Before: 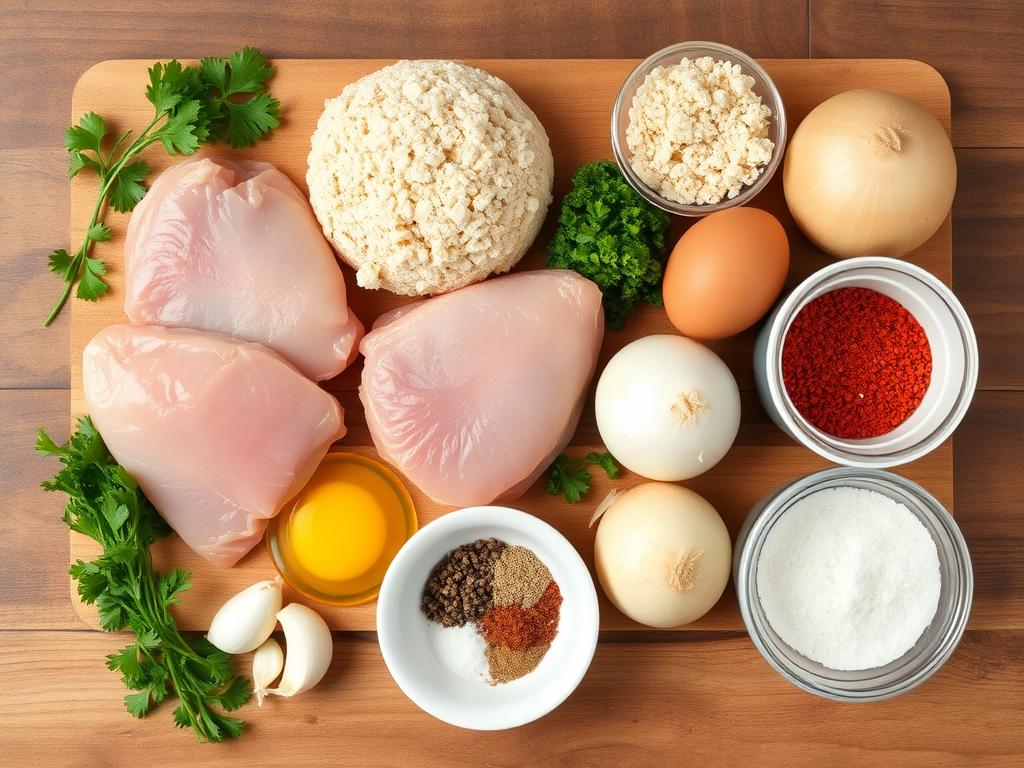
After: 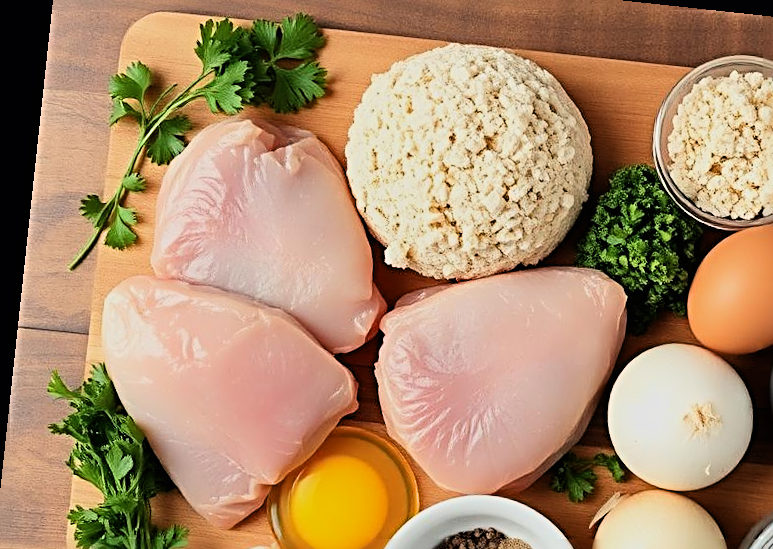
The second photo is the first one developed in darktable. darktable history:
crop and rotate: angle -6.15°, left 2.024%, top 6.863%, right 27.666%, bottom 30.245%
shadows and highlights: radius 131.62, soften with gaussian
tone equalizer: -8 EV -0.544 EV, edges refinement/feathering 500, mask exposure compensation -1.57 EV, preserve details guided filter
sharpen: radius 3.667, amount 0.932
local contrast: mode bilateral grid, contrast 100, coarseness 99, detail 91%, midtone range 0.2
filmic rgb: black relative exposure -16 EV, white relative exposure 5.32 EV, hardness 5.9, contrast 1.245, color science v6 (2022)
color correction: highlights b* 0.053, saturation 0.982
